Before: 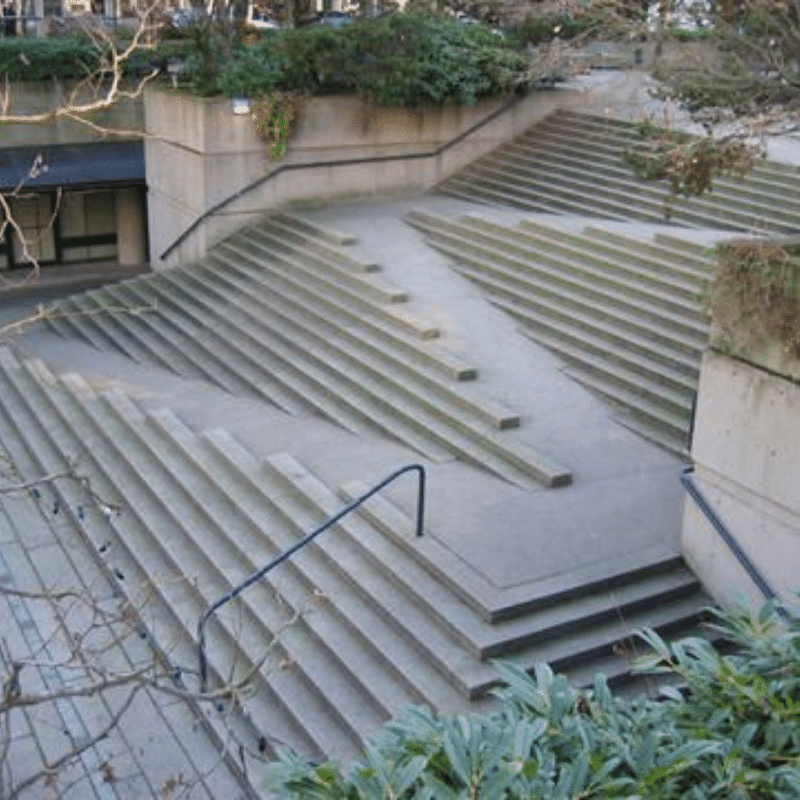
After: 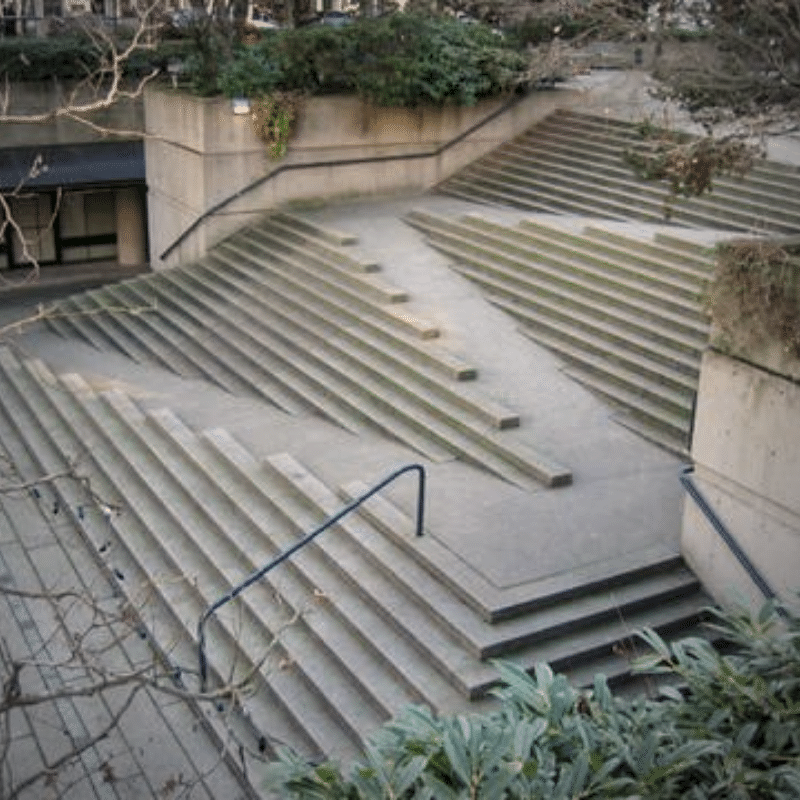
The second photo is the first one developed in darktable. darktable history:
local contrast: on, module defaults
white balance: red 1.045, blue 0.932
vignetting: fall-off start 71.74%
